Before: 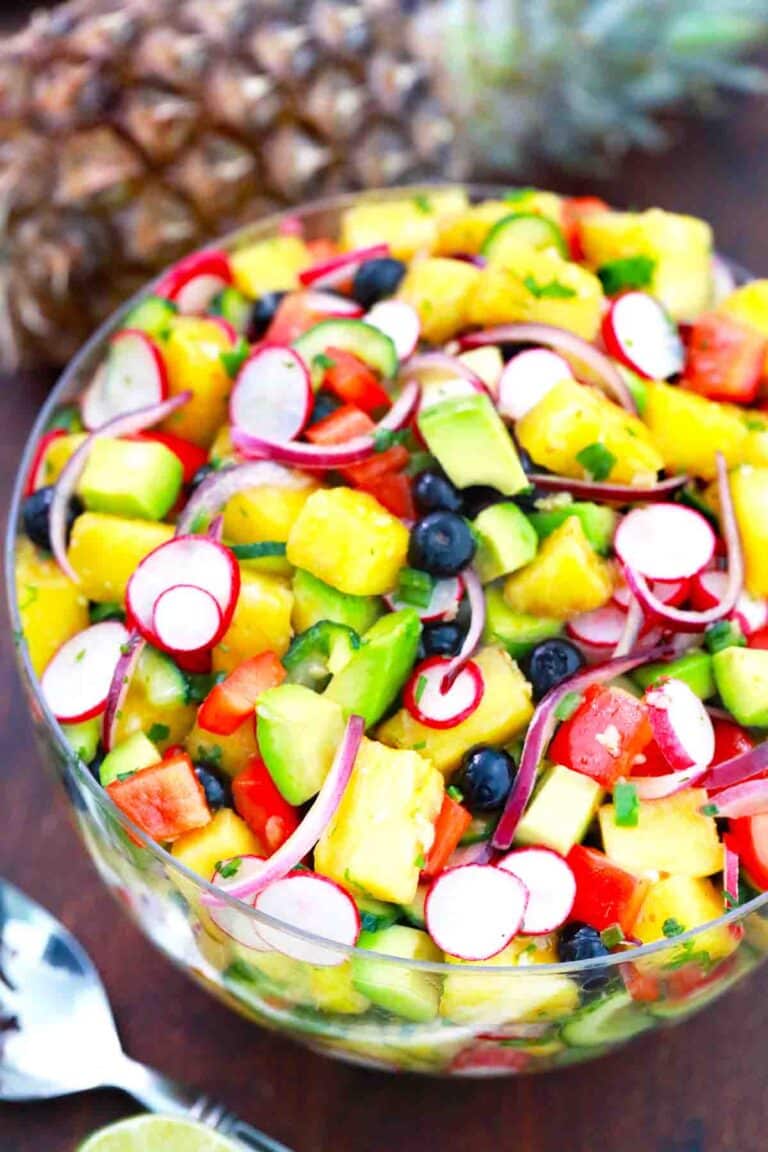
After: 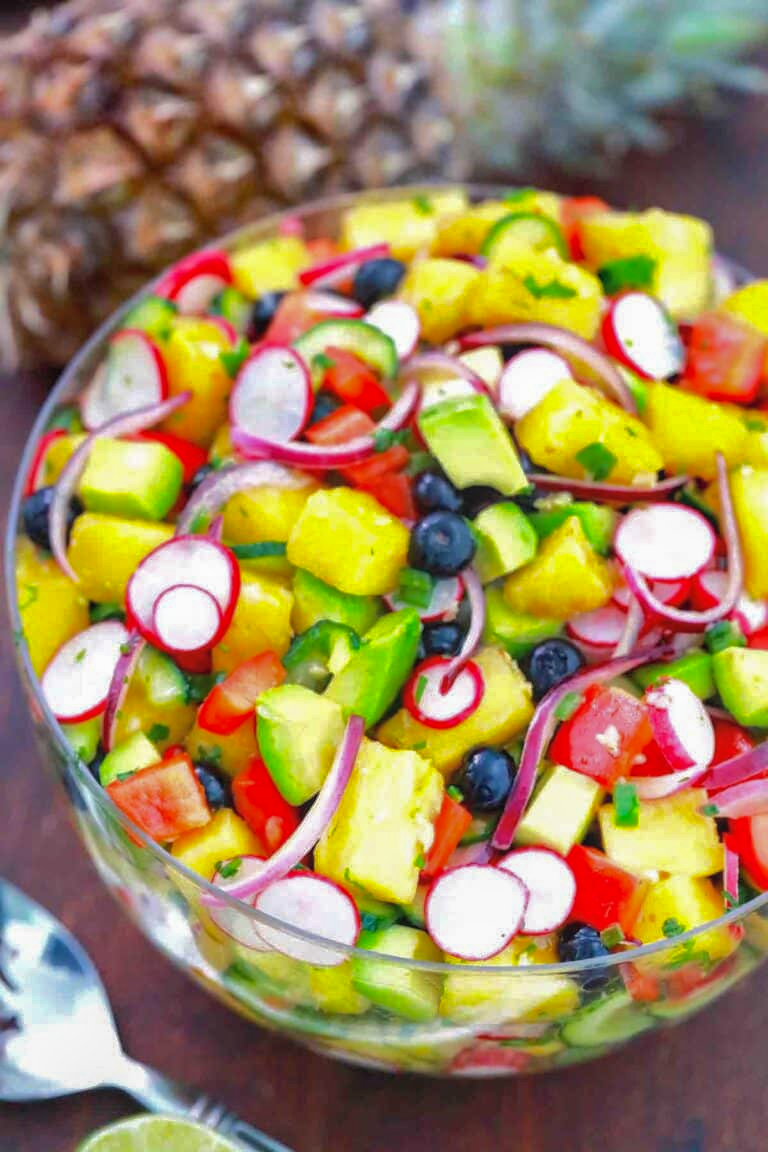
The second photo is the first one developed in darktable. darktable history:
local contrast: detail 109%
shadows and highlights: shadows 39.39, highlights -59.76
